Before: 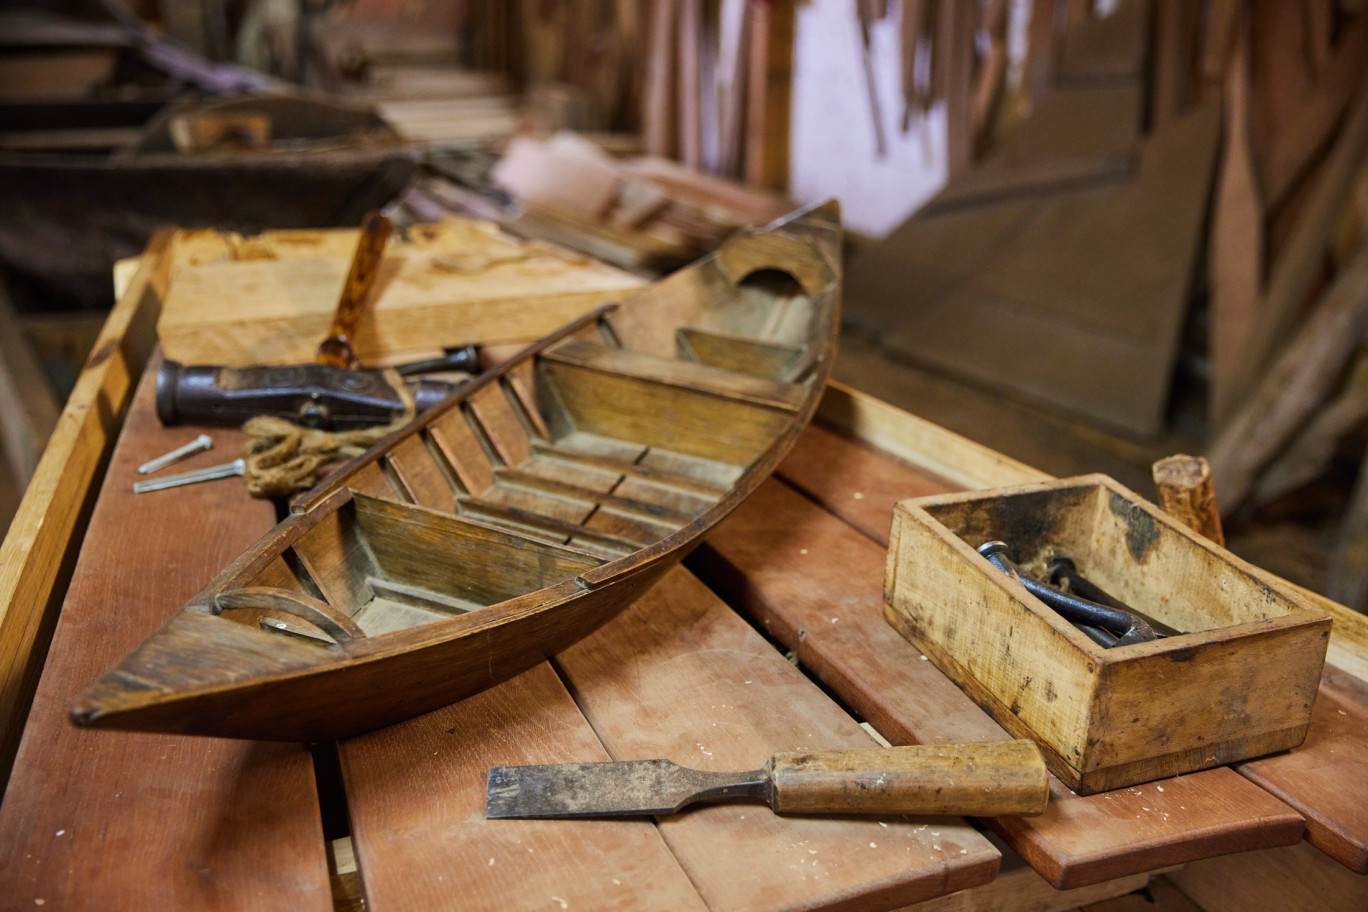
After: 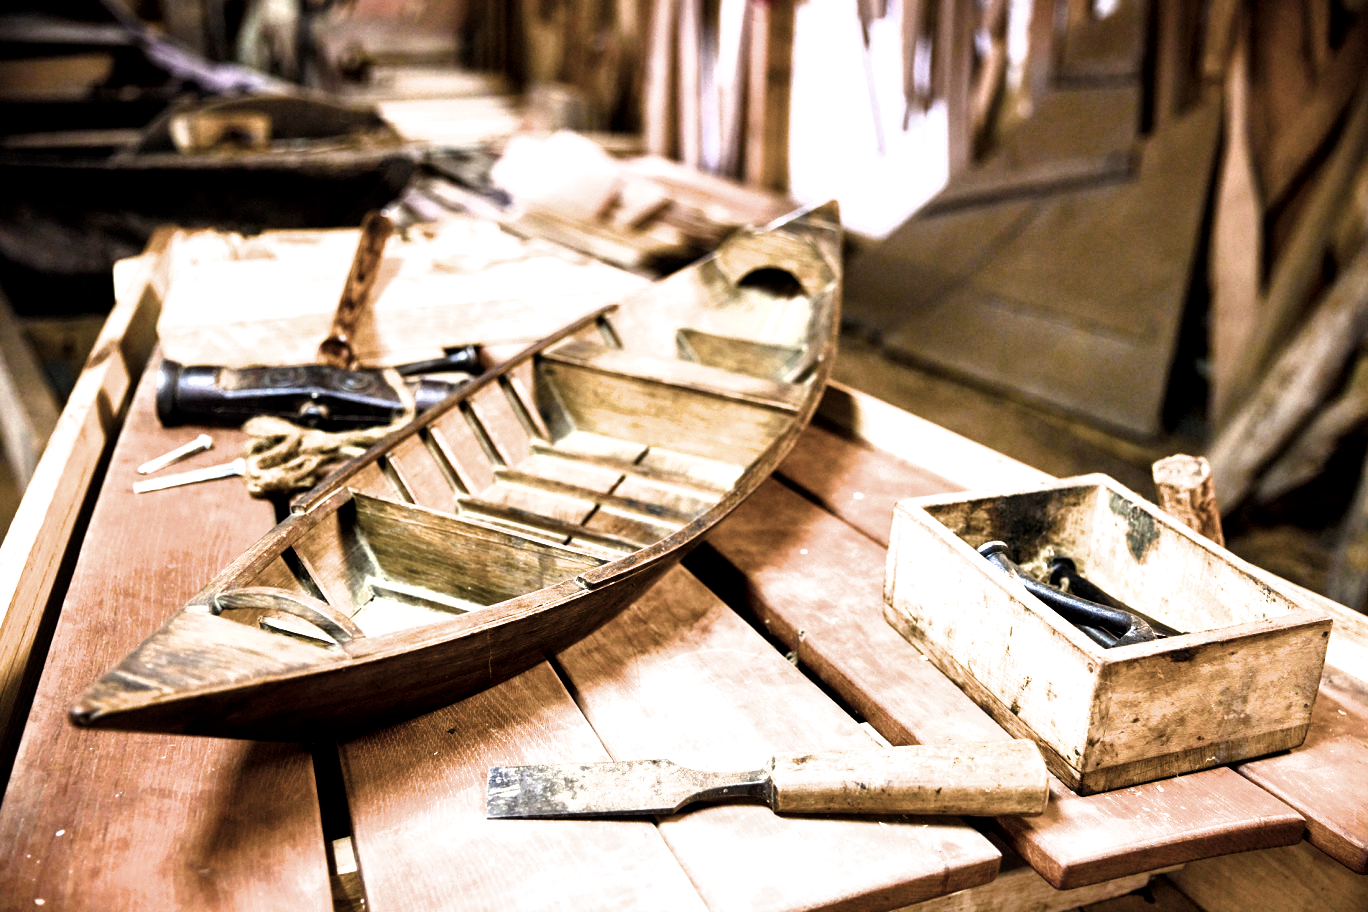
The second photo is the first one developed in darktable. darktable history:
exposure: exposure 1.216 EV, compensate highlight preservation false
color balance rgb: global offset › chroma 0.057%, global offset › hue 253.9°, linear chroma grading › global chroma 15.223%, perceptual saturation grading › global saturation 25.79%, perceptual saturation grading › highlights -27.716%, perceptual saturation grading › shadows 33.691%, global vibrance 20%
contrast brightness saturation: contrast 0.097, saturation -0.378
filmic rgb: black relative exposure -8.29 EV, white relative exposure 2.22 EV, threshold 6 EV, hardness 7.12, latitude 85.98%, contrast 1.707, highlights saturation mix -3.81%, shadows ↔ highlights balance -2.1%, enable highlight reconstruction true
local contrast: mode bilateral grid, contrast 20, coarseness 51, detail 119%, midtone range 0.2
